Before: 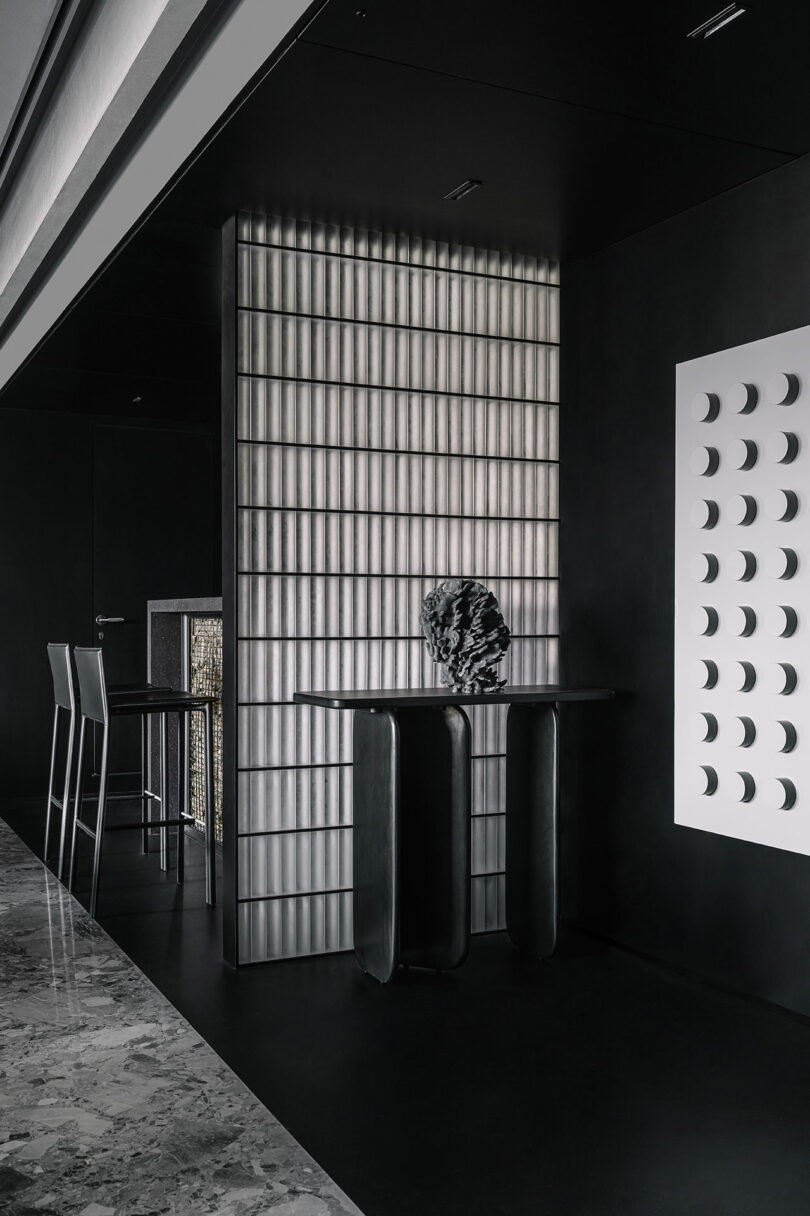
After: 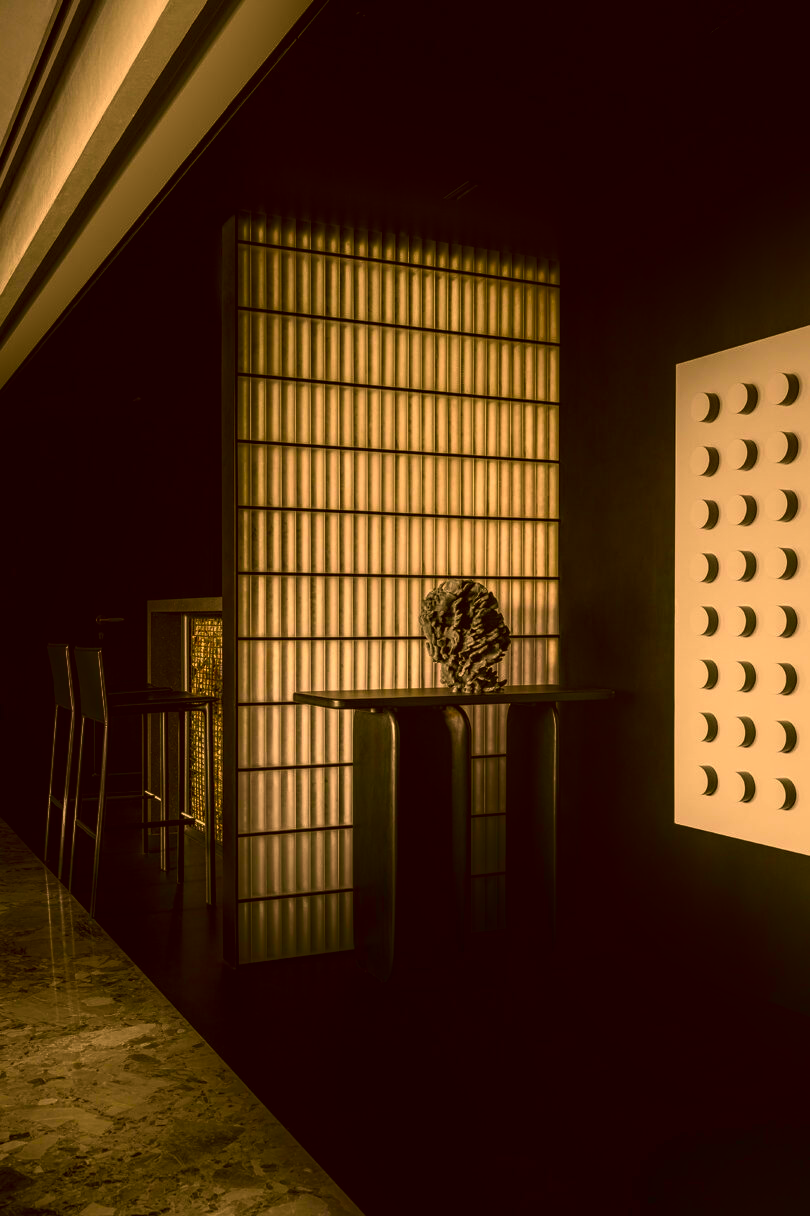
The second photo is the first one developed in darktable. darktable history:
local contrast: on, module defaults
shadows and highlights: shadows -88.66, highlights -36.04, soften with gaussian
color correction: highlights a* 11.09, highlights b* 30.18, shadows a* 2.83, shadows b* 16.9, saturation 1.75
